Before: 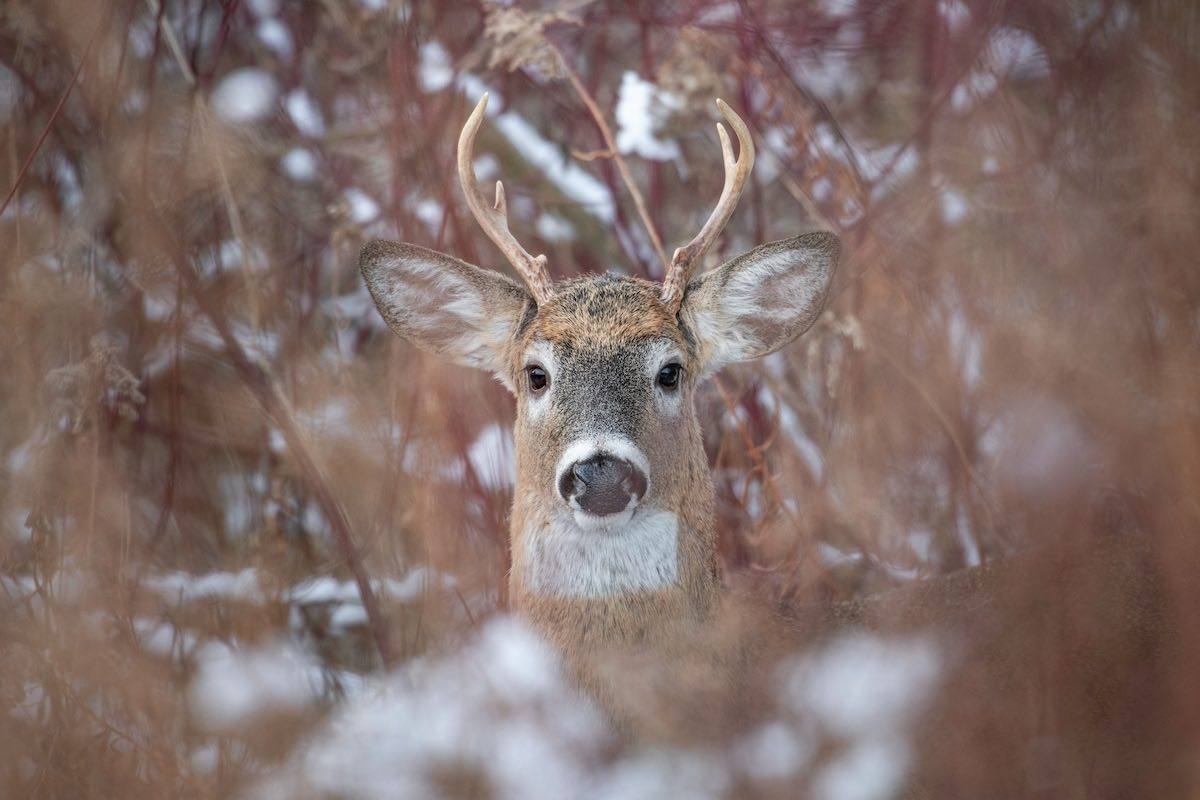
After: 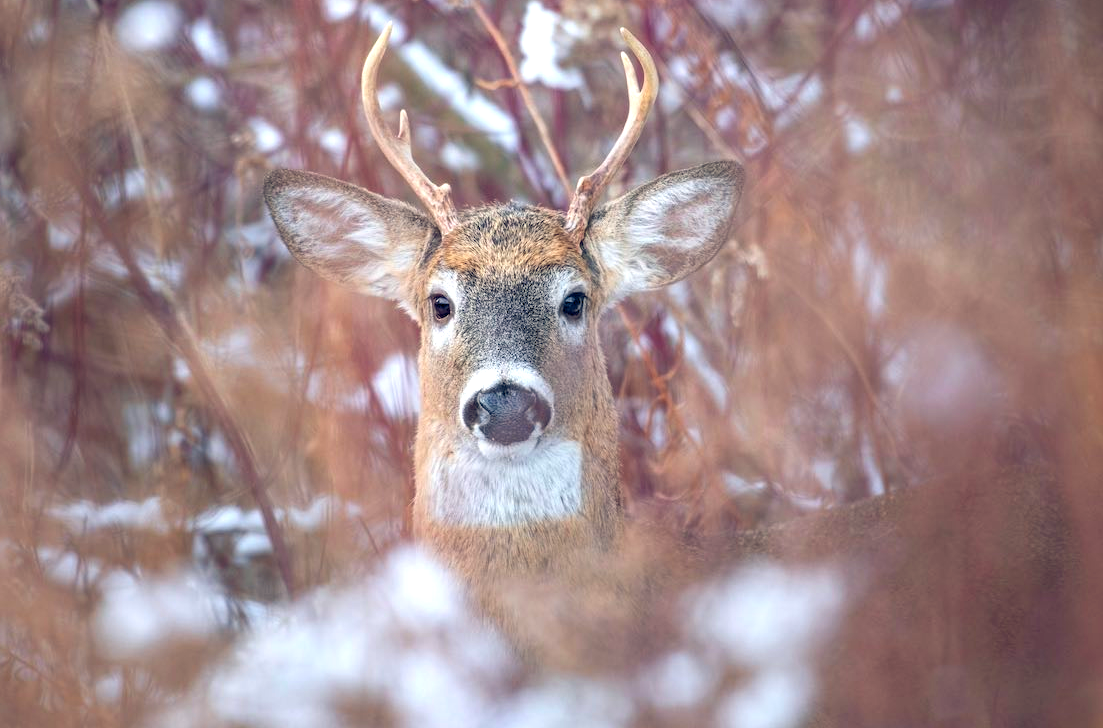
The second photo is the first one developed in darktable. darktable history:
color correction: highlights b* 0.009
exposure: exposure 0.609 EV, compensate exposure bias true, compensate highlight preservation false
color balance rgb: shadows lift › chroma 3.179%, shadows lift › hue 242.41°, global offset › chroma 0.245%, global offset › hue 257.32°, perceptual saturation grading › global saturation 25.234%, global vibrance 20%
crop and rotate: left 8.052%, top 8.978%
